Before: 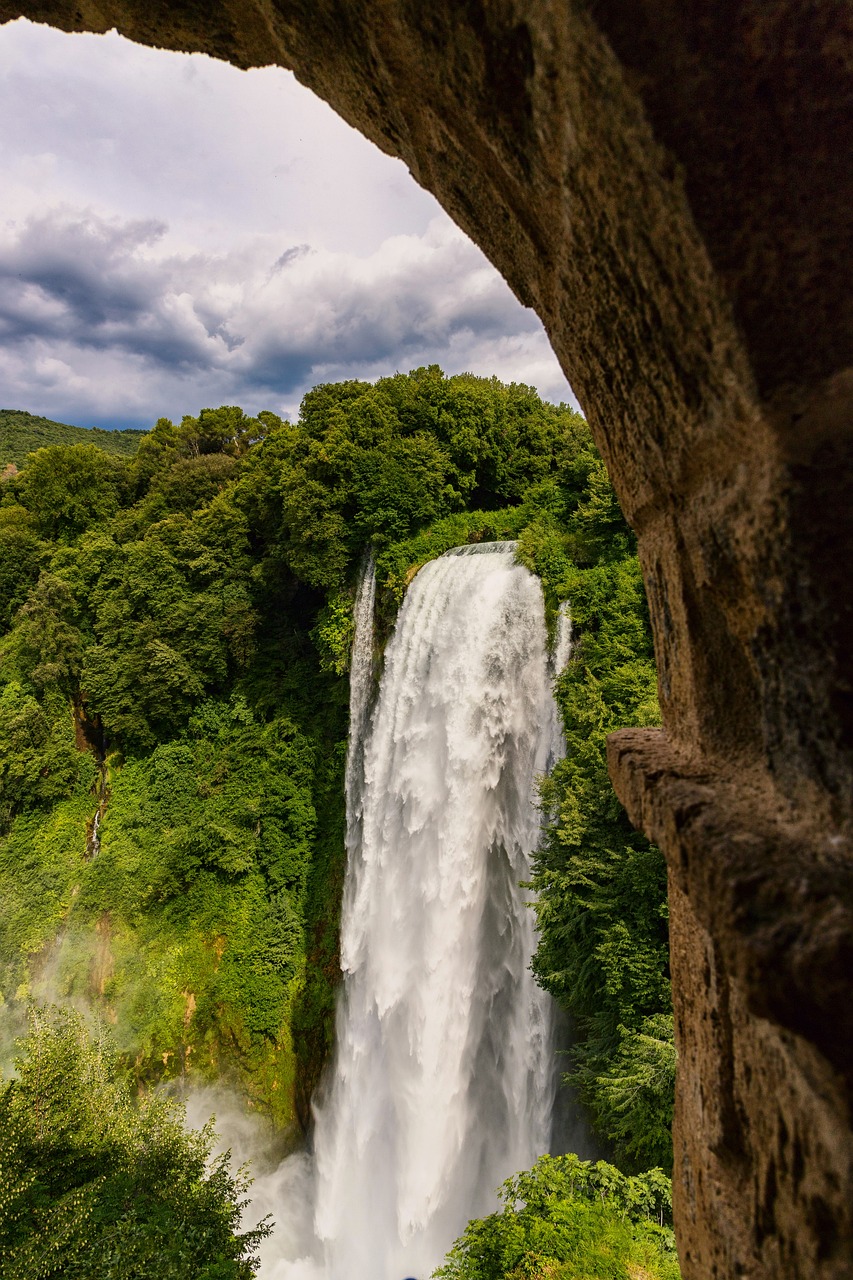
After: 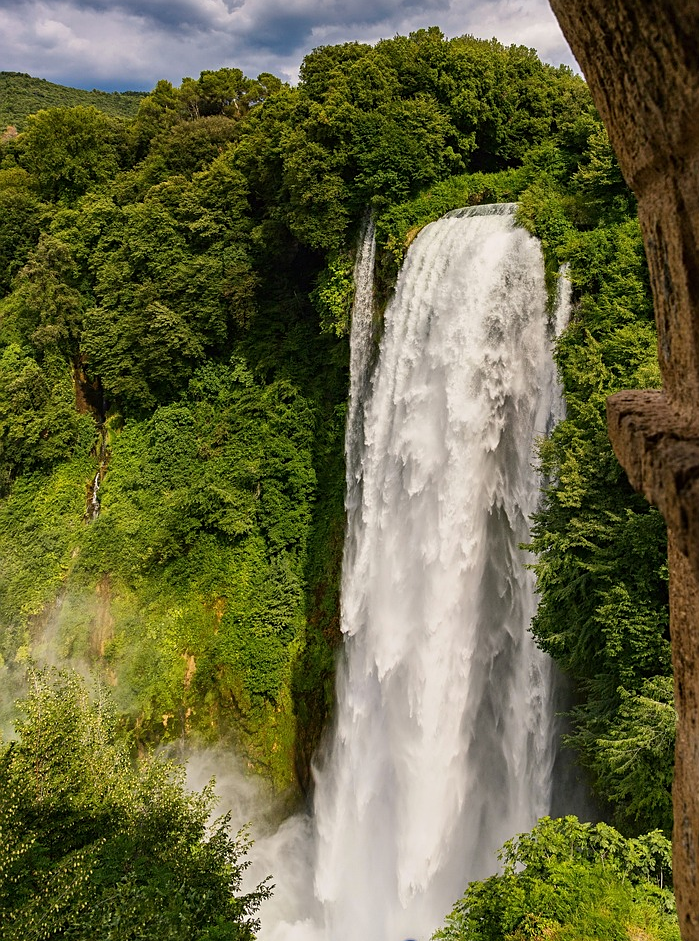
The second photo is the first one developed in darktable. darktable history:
crop: top 26.481%, right 17.951%
sharpen: amount 0.212
